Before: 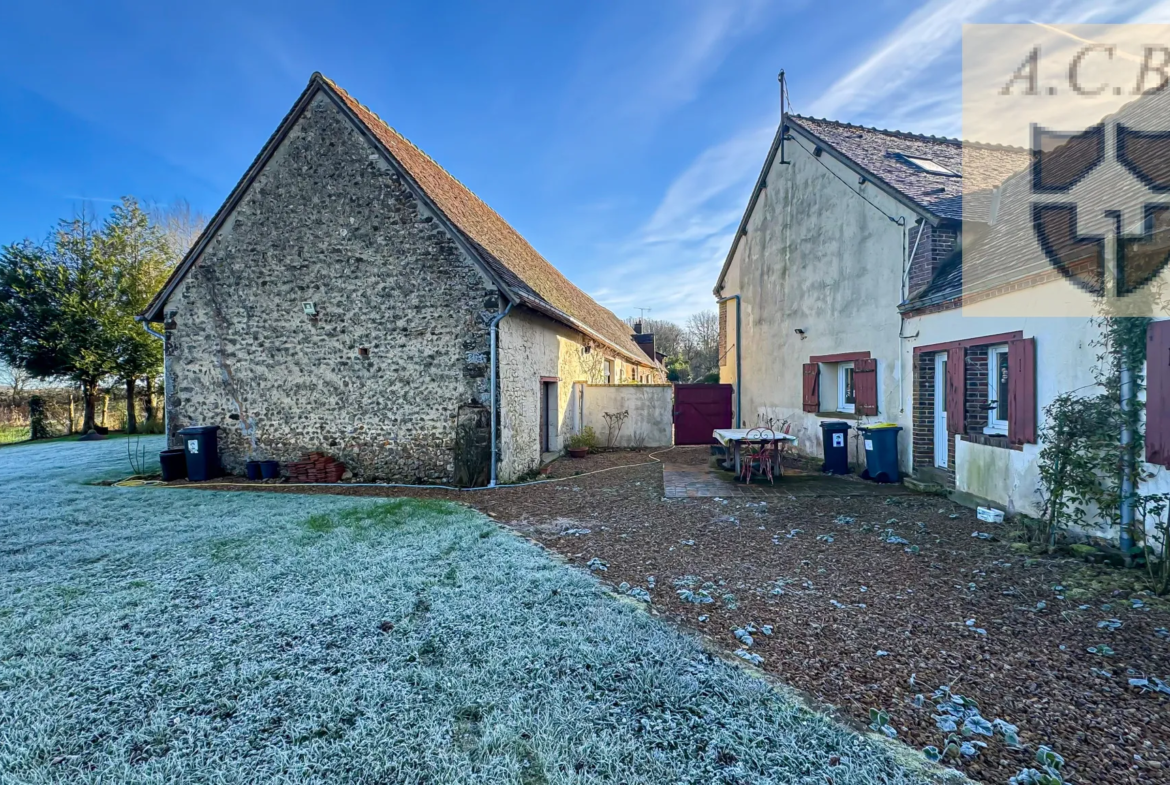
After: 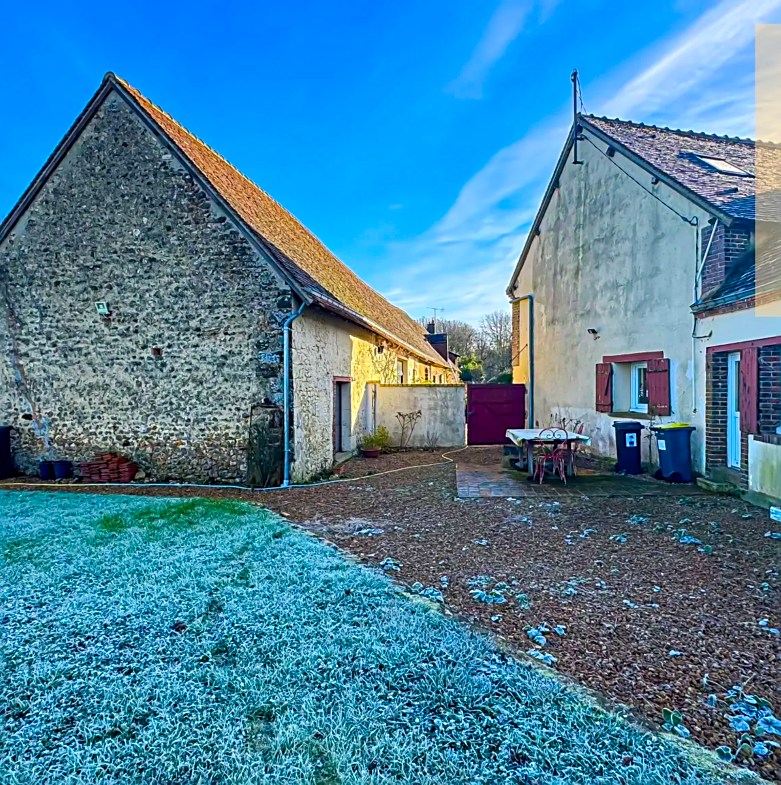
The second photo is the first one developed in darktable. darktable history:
sharpen: on, module defaults
crop and rotate: left 17.758%, right 15.411%
color balance rgb: linear chroma grading › shadows 10.457%, linear chroma grading › highlights 10.416%, linear chroma grading › global chroma 14.631%, linear chroma grading › mid-tones 14.656%, perceptual saturation grading › global saturation 1.548%, perceptual saturation grading › highlights -1.76%, perceptual saturation grading › mid-tones 3.483%, perceptual saturation grading › shadows 7.496%, global vibrance 42.752%
